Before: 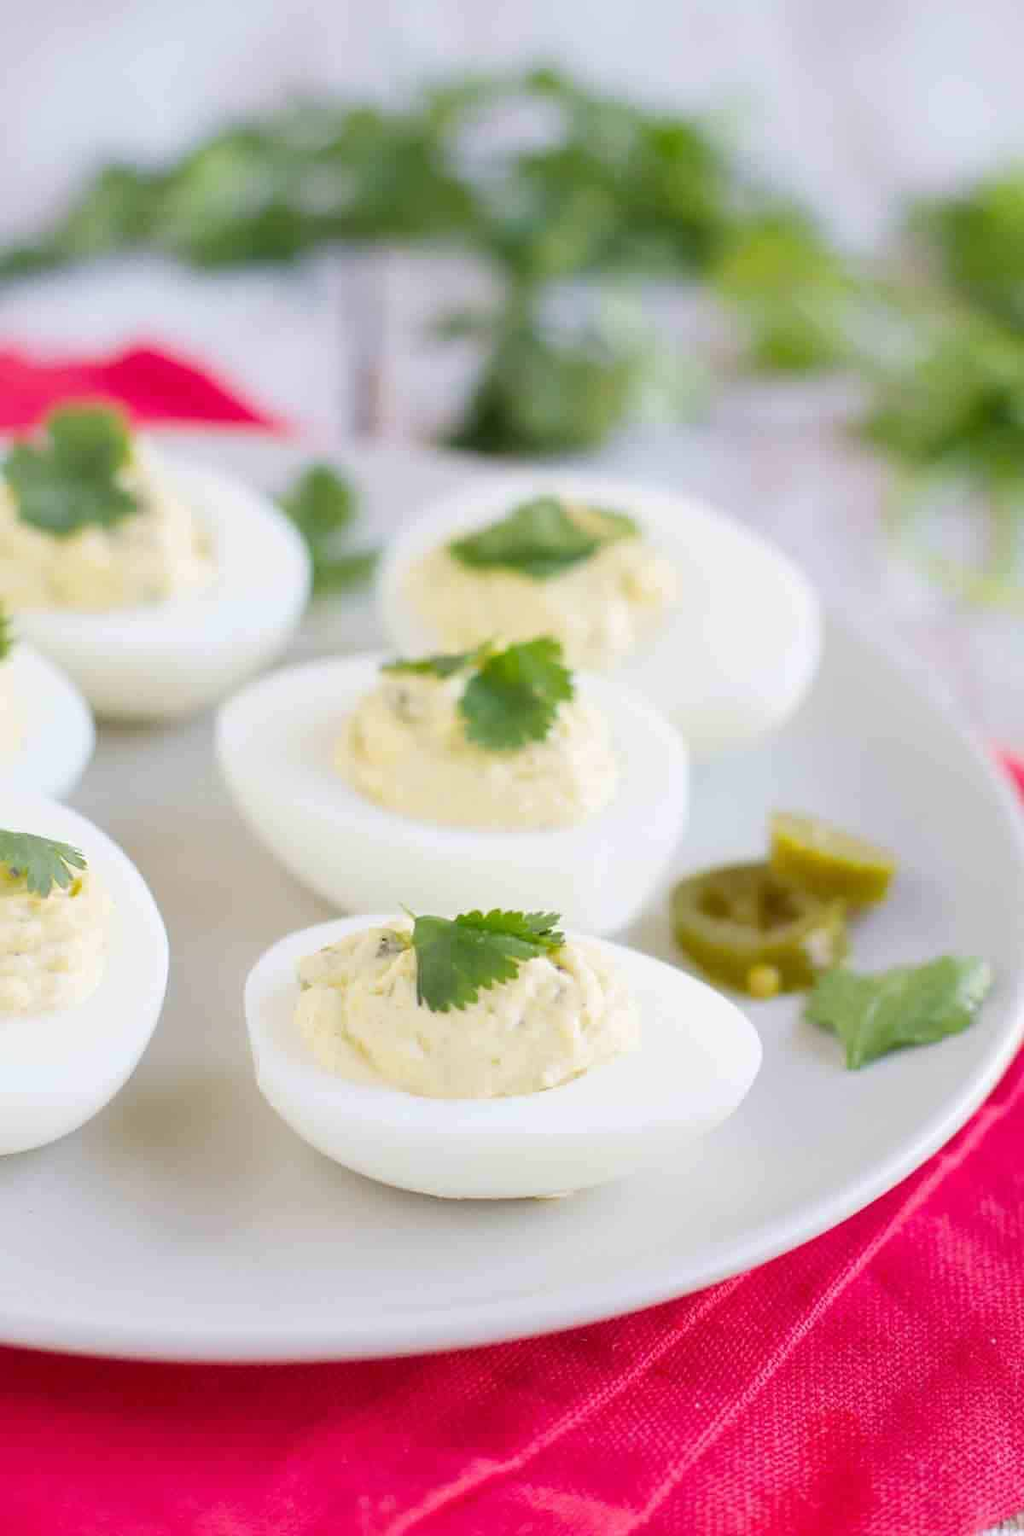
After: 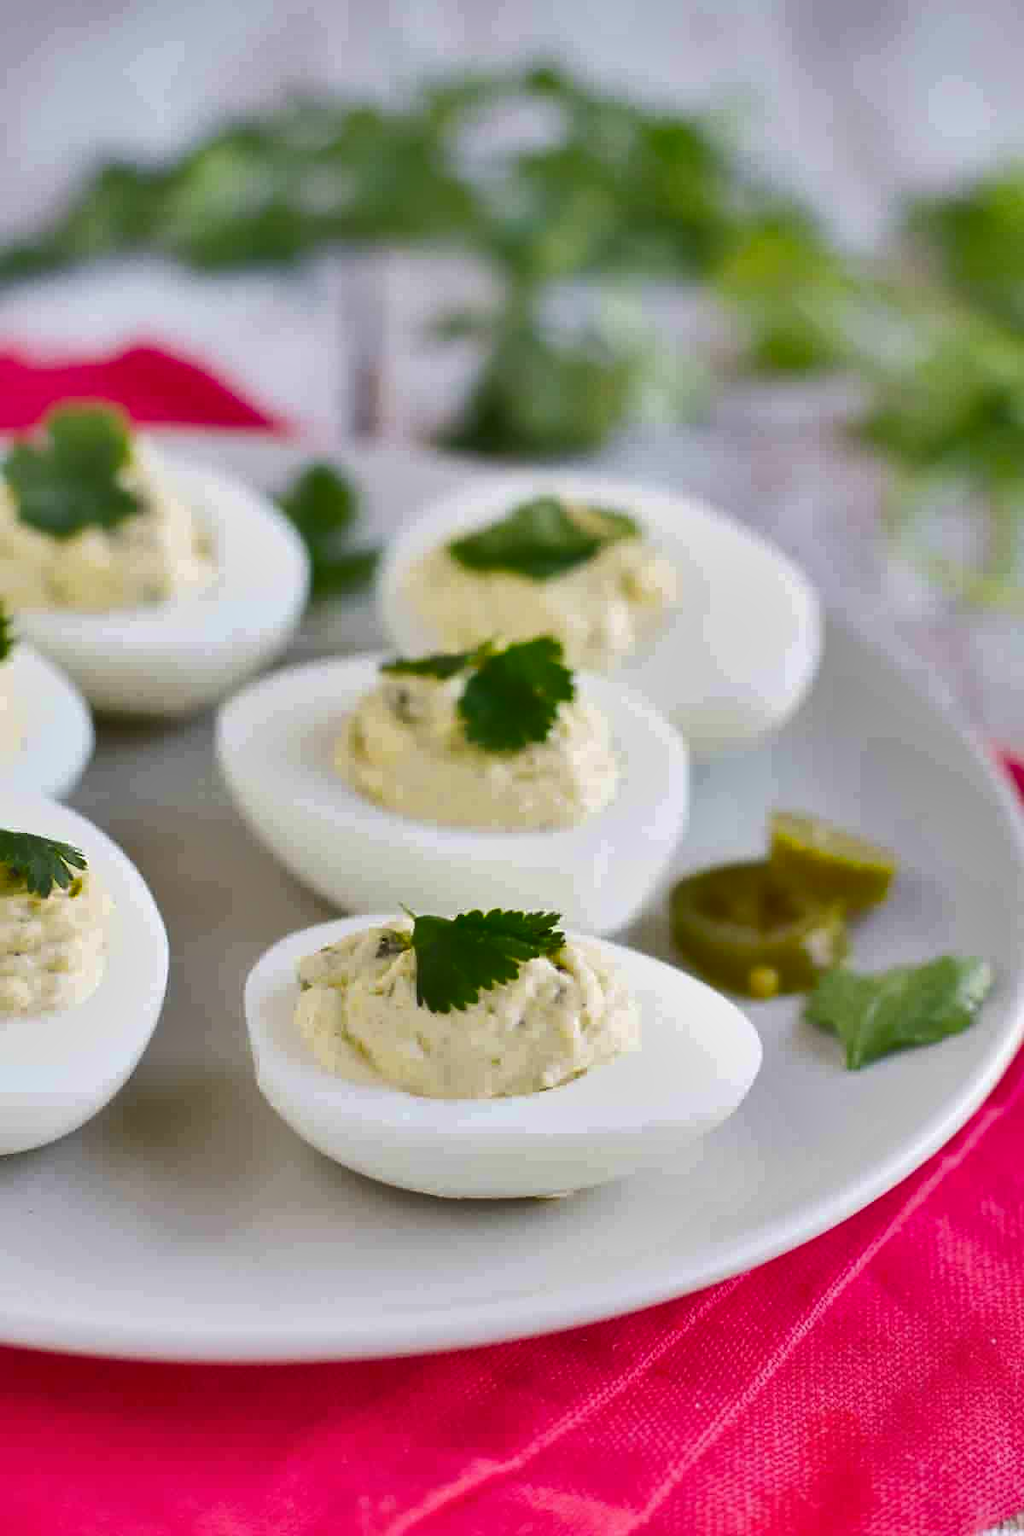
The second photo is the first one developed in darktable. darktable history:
shadows and highlights: radius 105.74, shadows 40.54, highlights -72.07, low approximation 0.01, soften with gaussian
tone equalizer: -7 EV 0.127 EV, mask exposure compensation -0.513 EV
